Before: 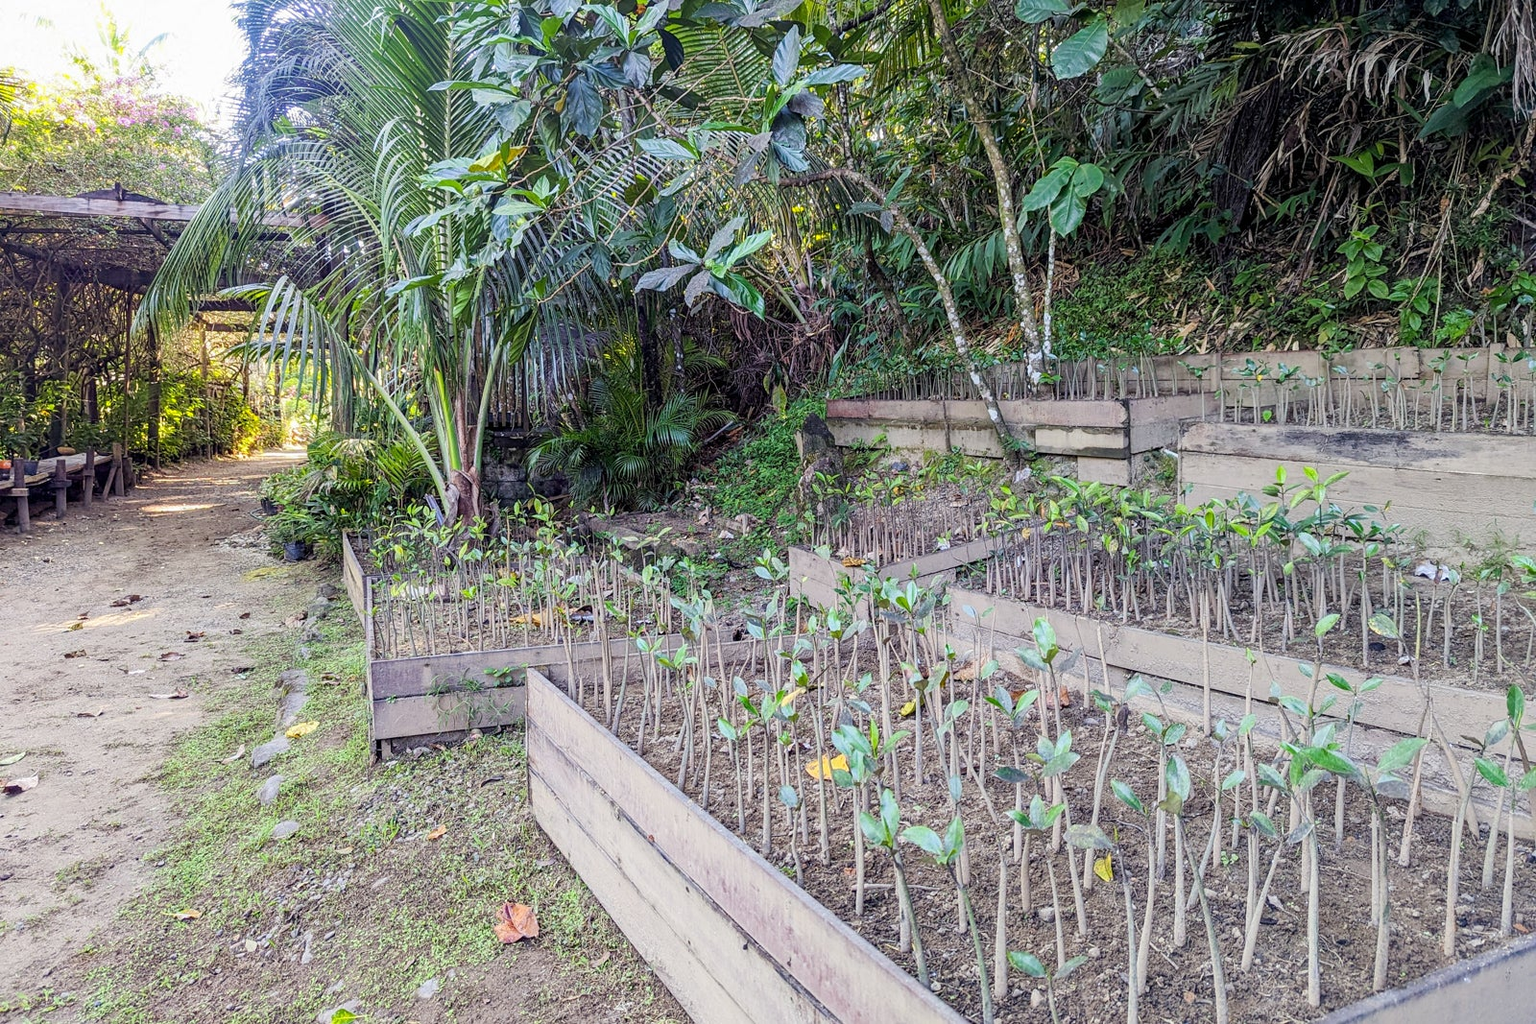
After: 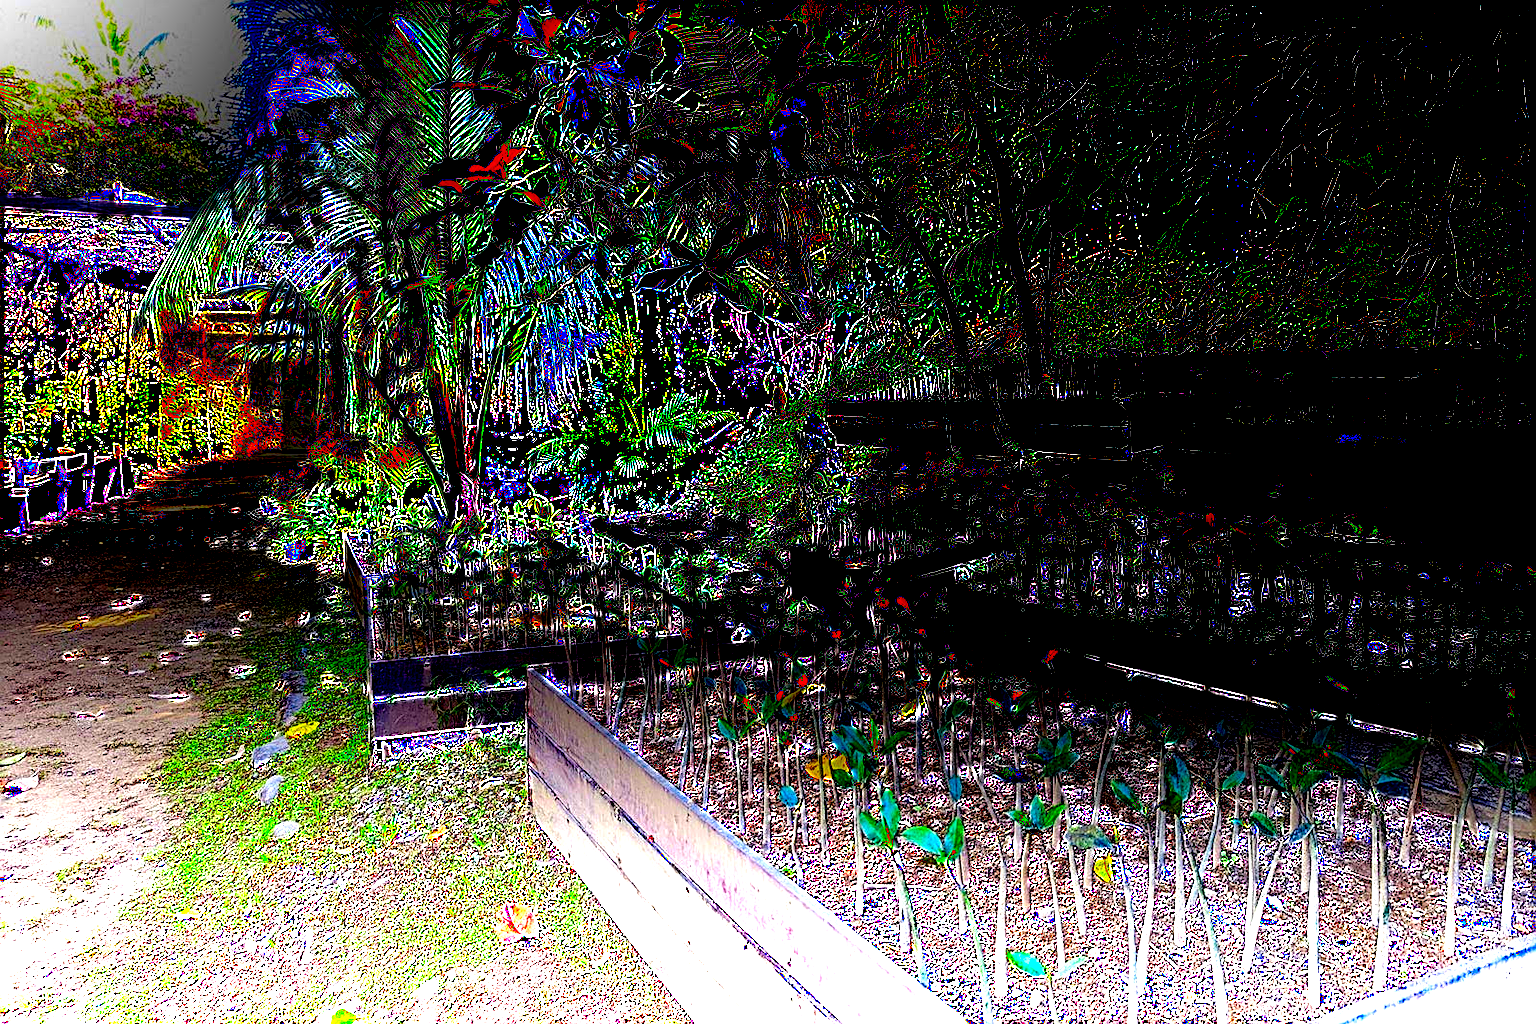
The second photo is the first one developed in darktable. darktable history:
exposure: black level correction 0.099, exposure 3.095 EV, compensate exposure bias true, compensate highlight preservation false
sharpen: on, module defaults
local contrast: on, module defaults
